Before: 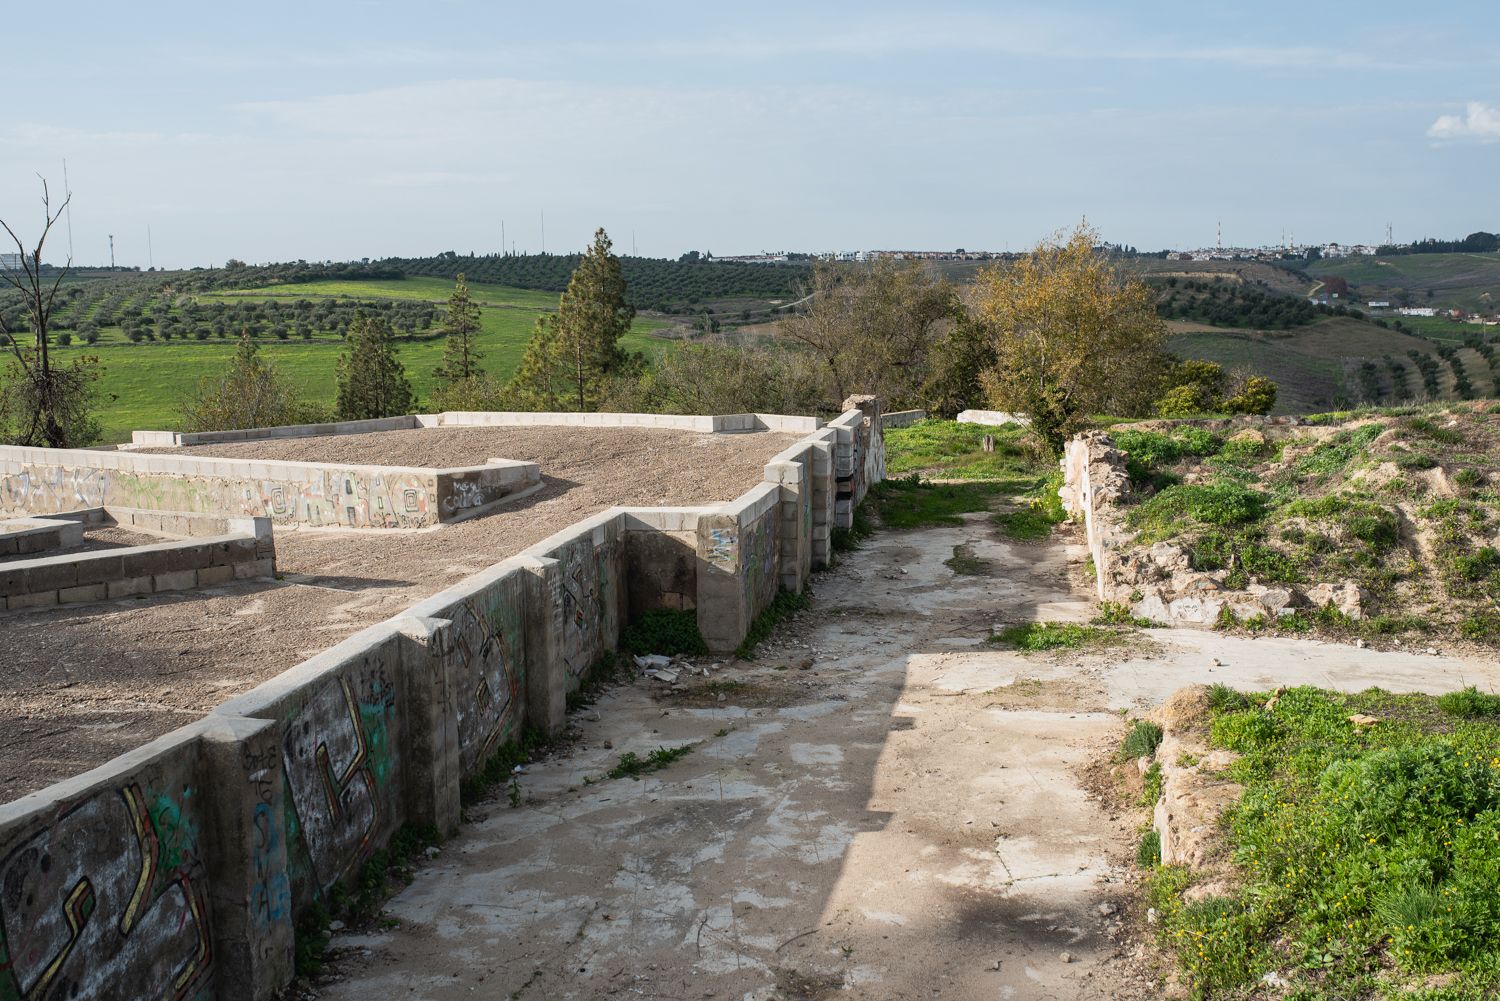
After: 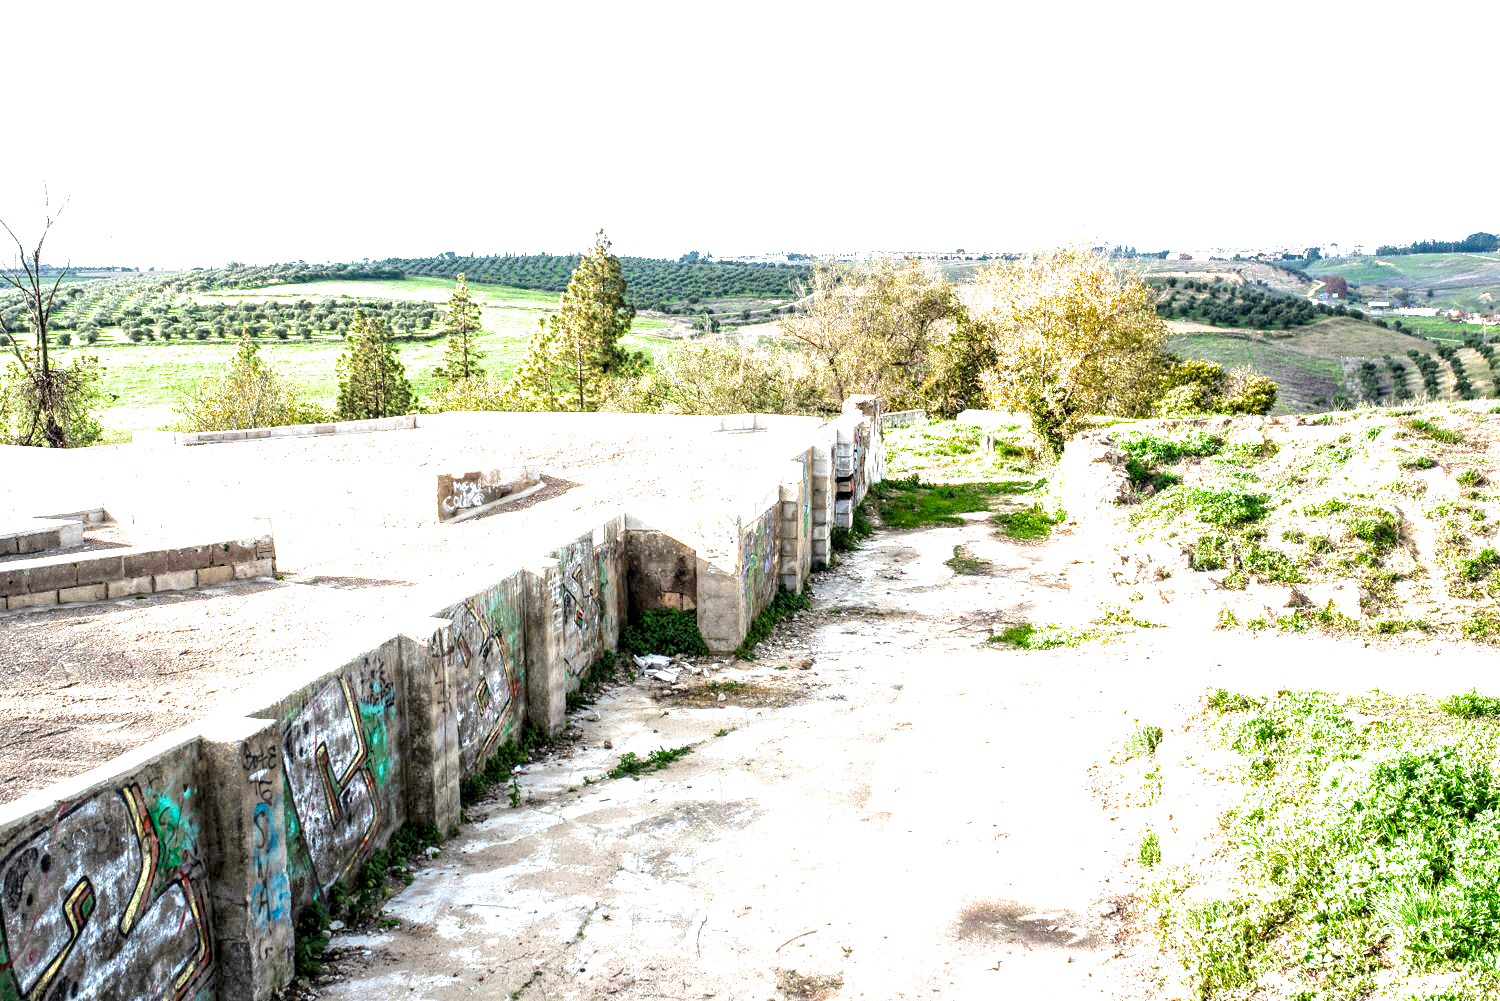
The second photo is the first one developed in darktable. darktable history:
exposure: black level correction 0.001, exposure 2.607 EV, compensate exposure bias true, compensate highlight preservation false
filmic rgb: black relative exposure -12 EV, white relative exposure 2.8 EV, threshold 3 EV, target black luminance 0%, hardness 8.06, latitude 70.41%, contrast 1.14, highlights saturation mix 10%, shadows ↔ highlights balance -0.388%, color science v4 (2020), iterations of high-quality reconstruction 10, contrast in shadows soft, contrast in highlights soft, enable highlight reconstruction true
local contrast: detail 150%
